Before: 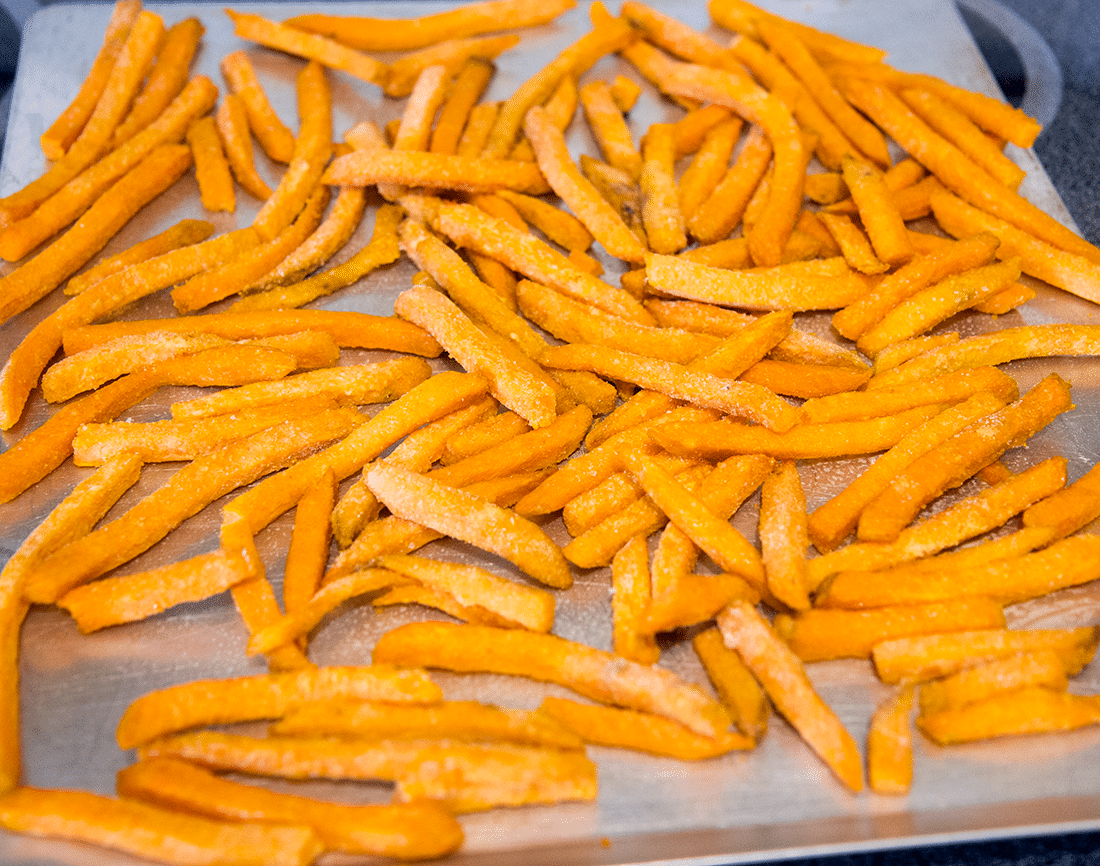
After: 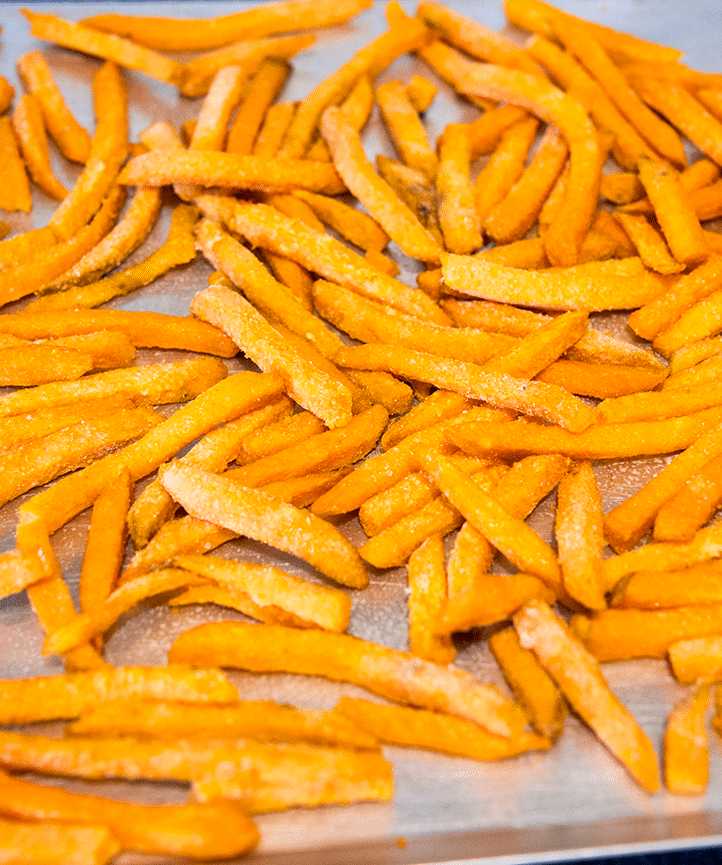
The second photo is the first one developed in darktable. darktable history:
crop and rotate: left 18.618%, right 15.718%
contrast brightness saturation: contrast 0.1, brightness 0.028, saturation 0.09
local contrast: mode bilateral grid, contrast 21, coarseness 51, detail 119%, midtone range 0.2
